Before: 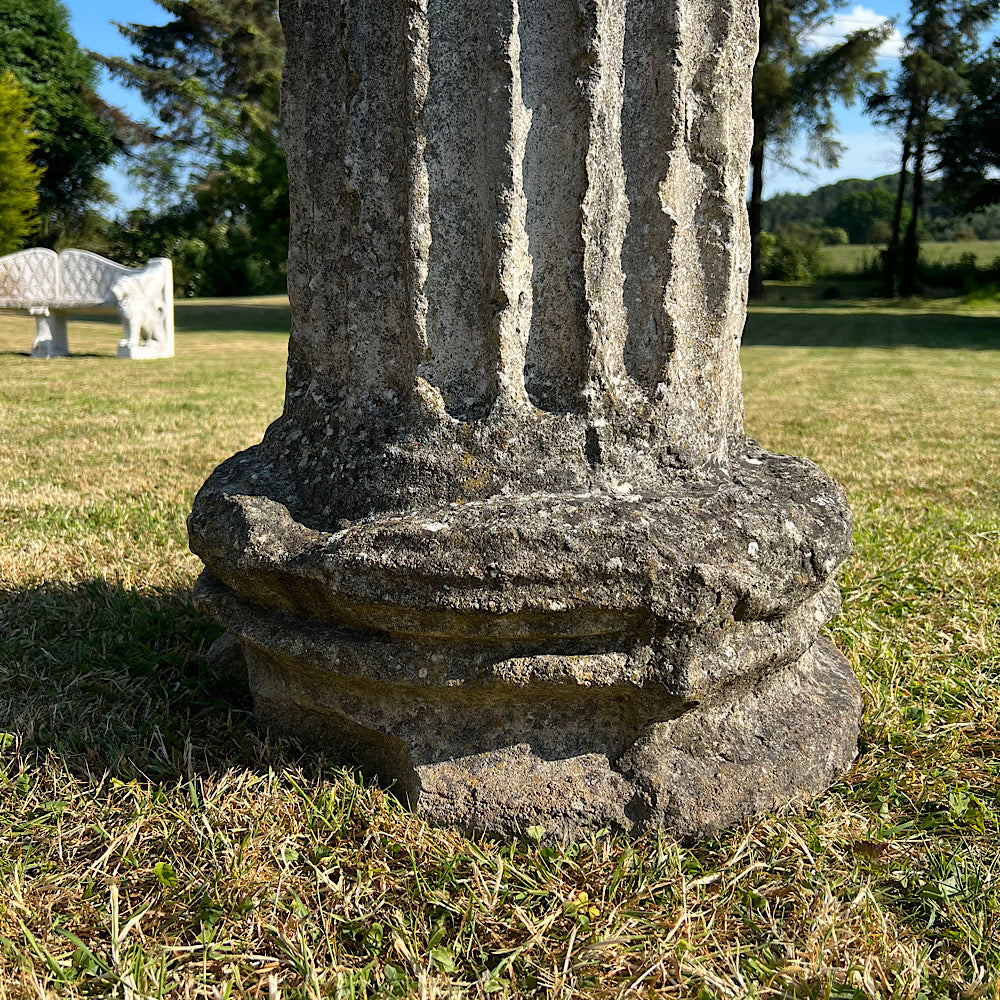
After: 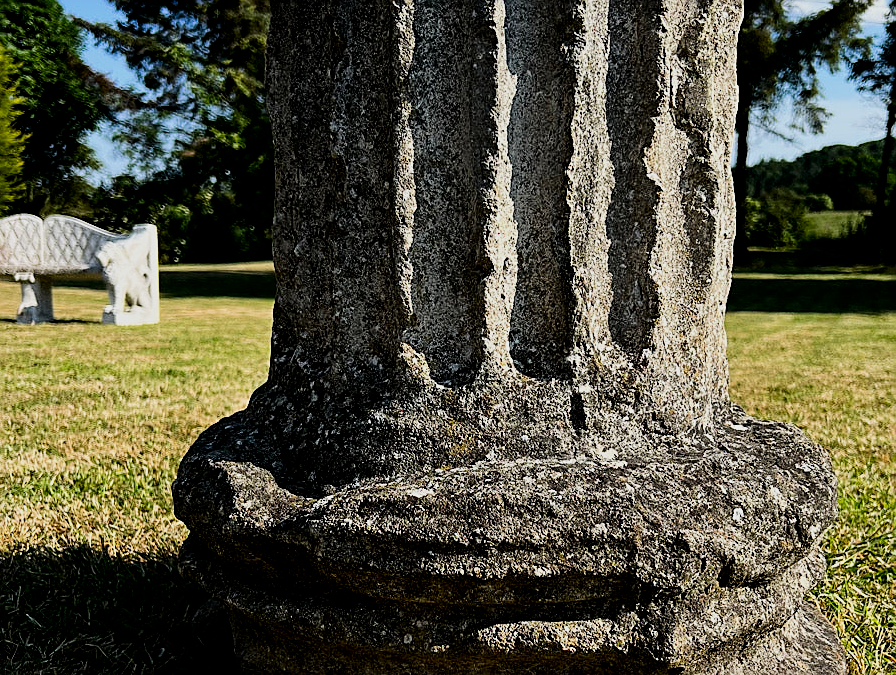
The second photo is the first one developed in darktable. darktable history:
sharpen: on, module defaults
exposure: compensate highlight preservation false
contrast brightness saturation: contrast 0.12, brightness -0.12, saturation 0.2
filmic rgb: black relative exposure -5 EV, hardness 2.88, contrast 1.3, highlights saturation mix -30%
crop: left 1.509%, top 3.452%, right 7.696%, bottom 28.452%
rgb curve: mode RGB, independent channels
